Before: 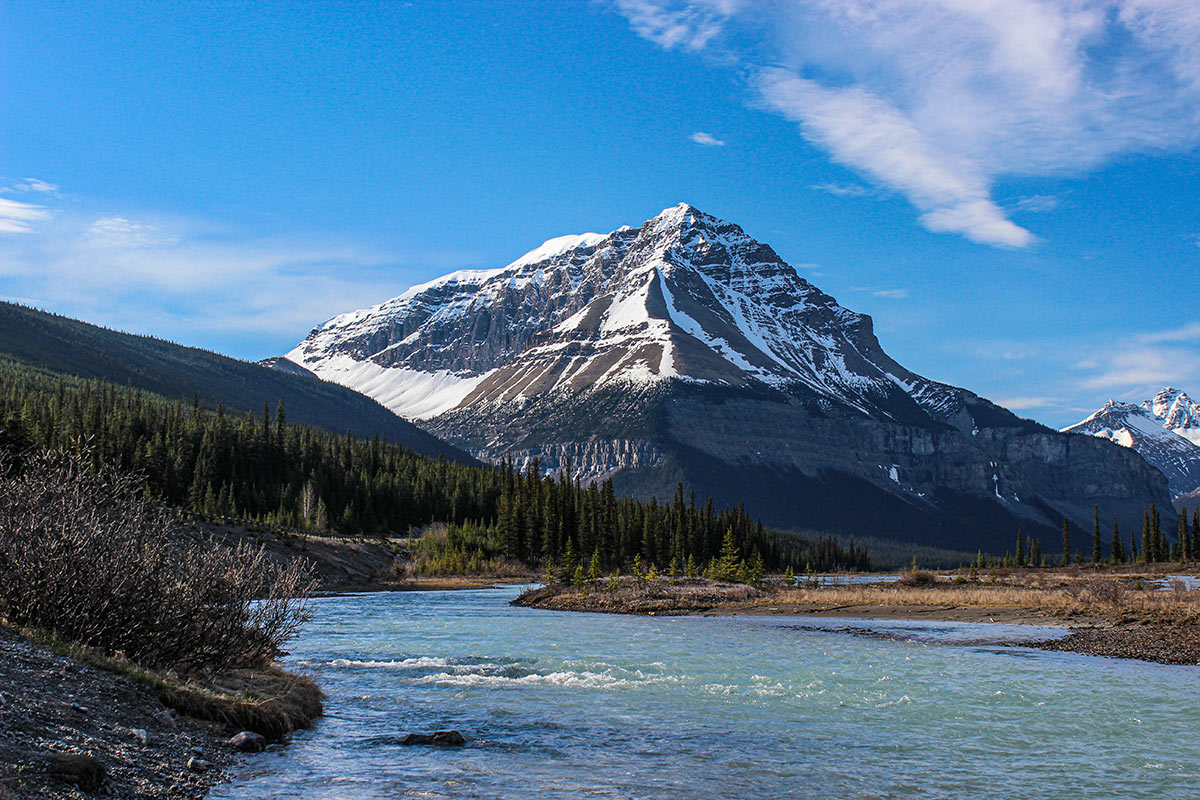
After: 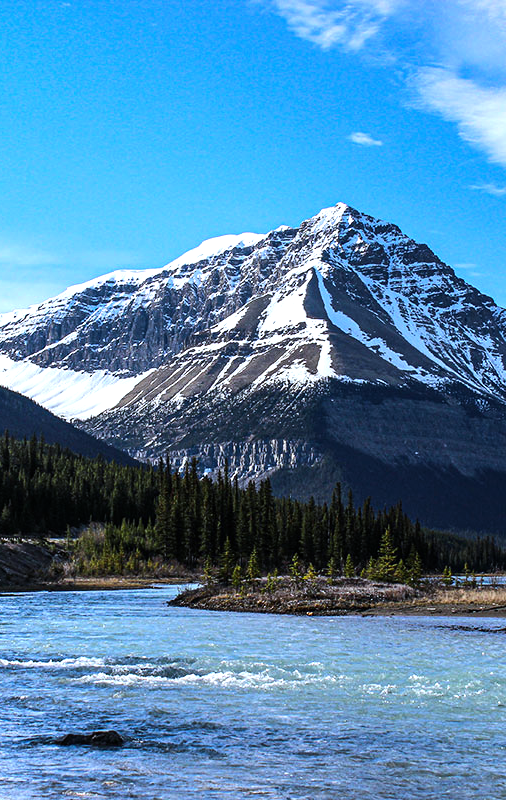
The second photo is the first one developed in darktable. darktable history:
white balance: red 0.924, blue 1.095
crop: left 28.583%, right 29.231%
tone equalizer: -8 EV -0.75 EV, -7 EV -0.7 EV, -6 EV -0.6 EV, -5 EV -0.4 EV, -3 EV 0.4 EV, -2 EV 0.6 EV, -1 EV 0.7 EV, +0 EV 0.75 EV, edges refinement/feathering 500, mask exposure compensation -1.57 EV, preserve details no
